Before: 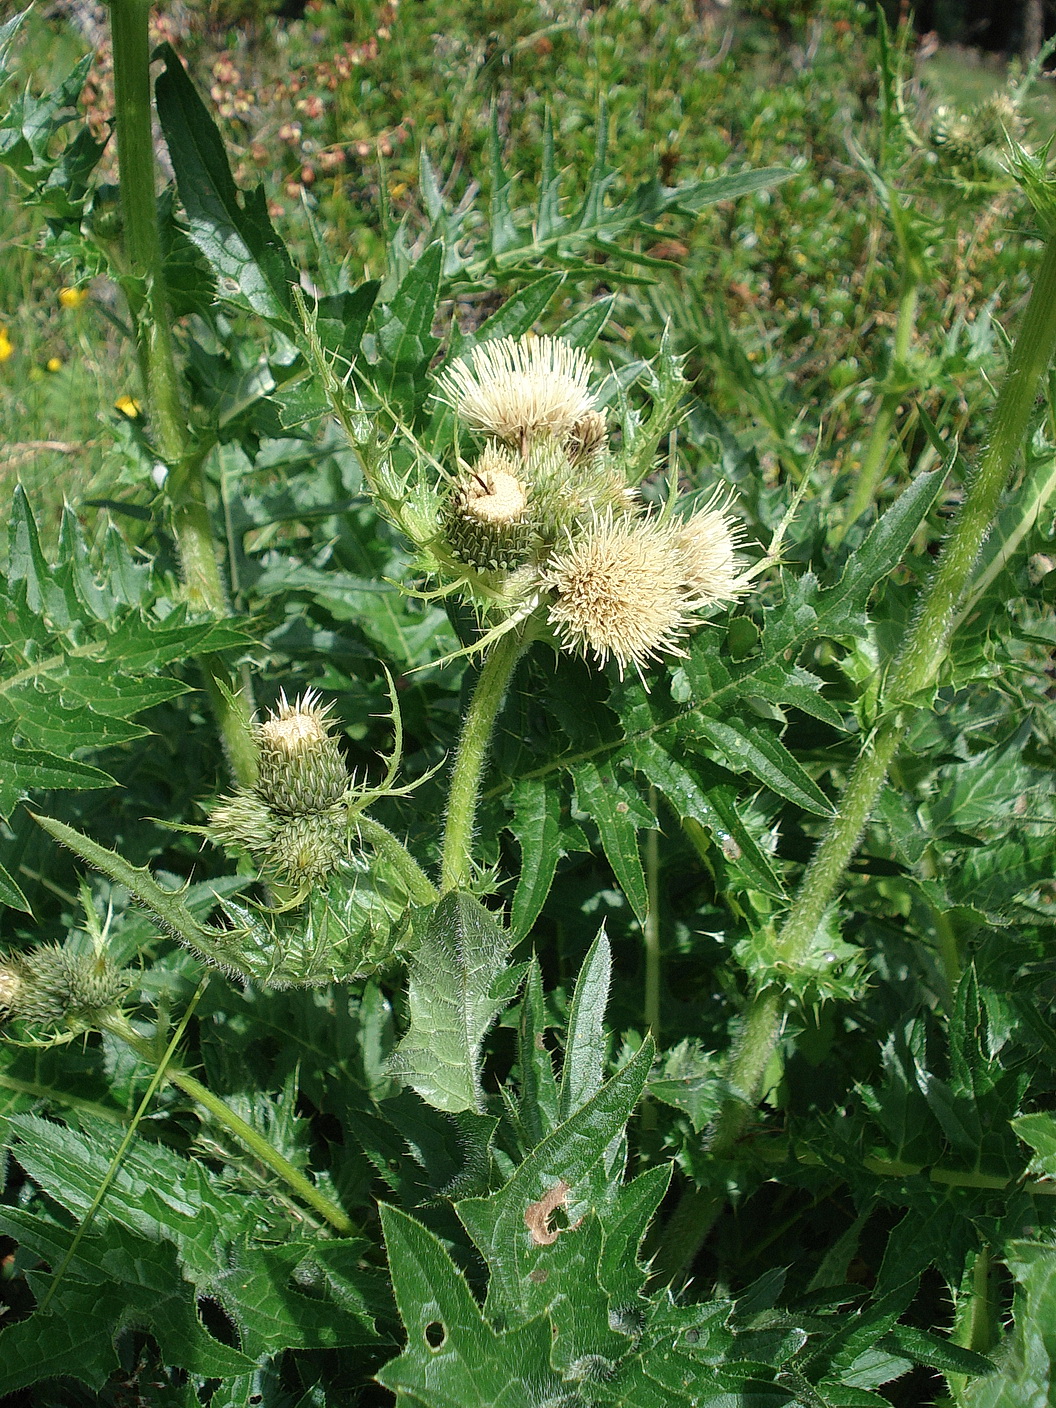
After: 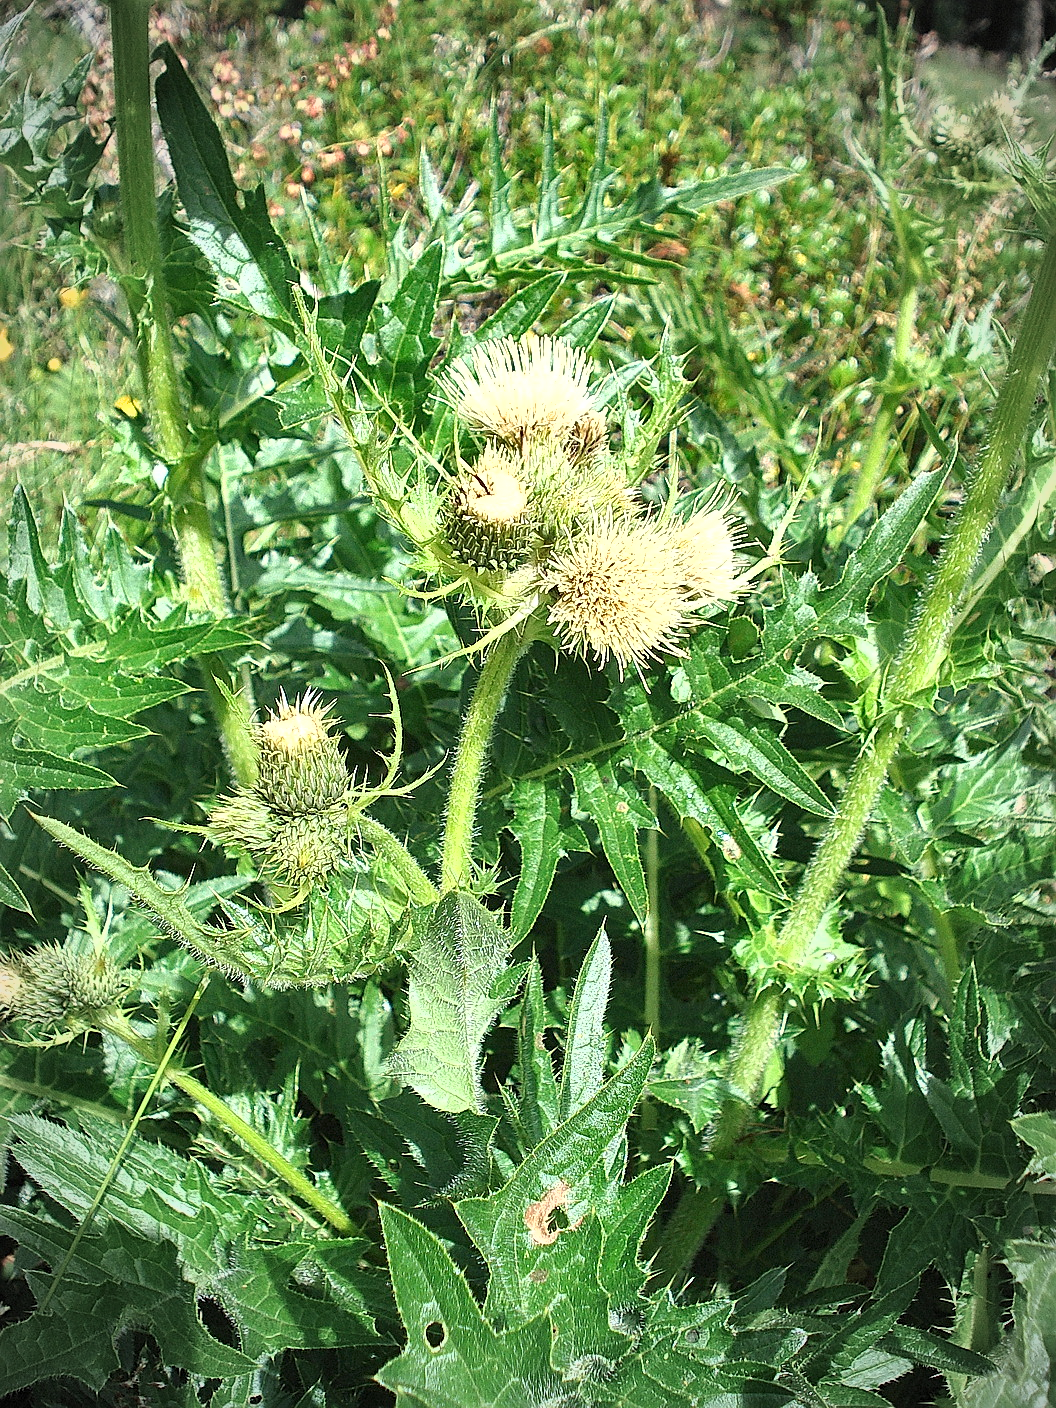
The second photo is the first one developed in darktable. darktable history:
sharpen: on, module defaults
exposure: black level correction 0, exposure 1.1 EV, compensate highlight preservation false
vignetting: fall-off start 81.44%, fall-off radius 62.29%, brightness -0.527, saturation -0.508, automatic ratio true, width/height ratio 1.416
shadows and highlights: soften with gaussian
